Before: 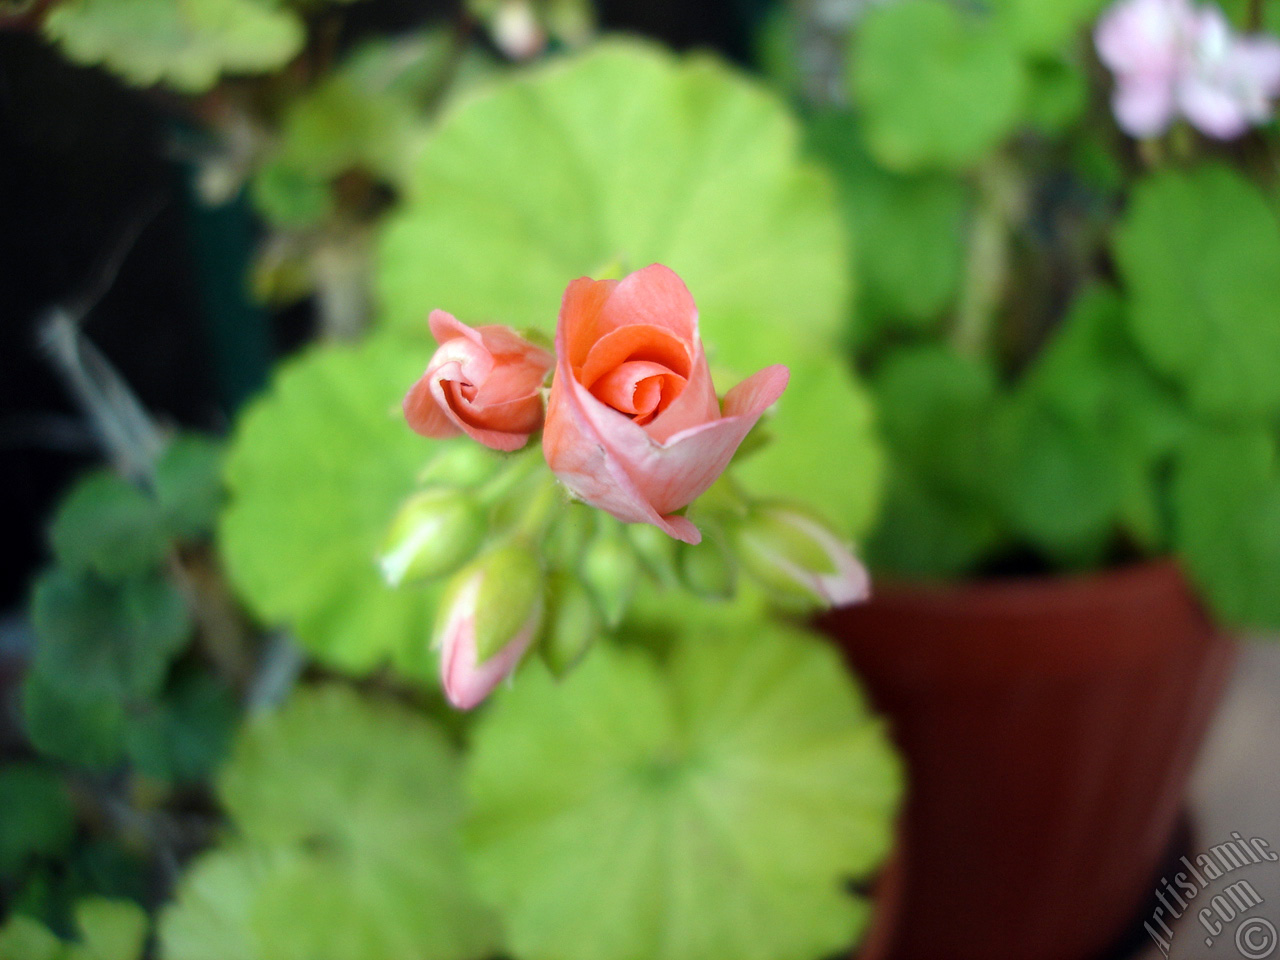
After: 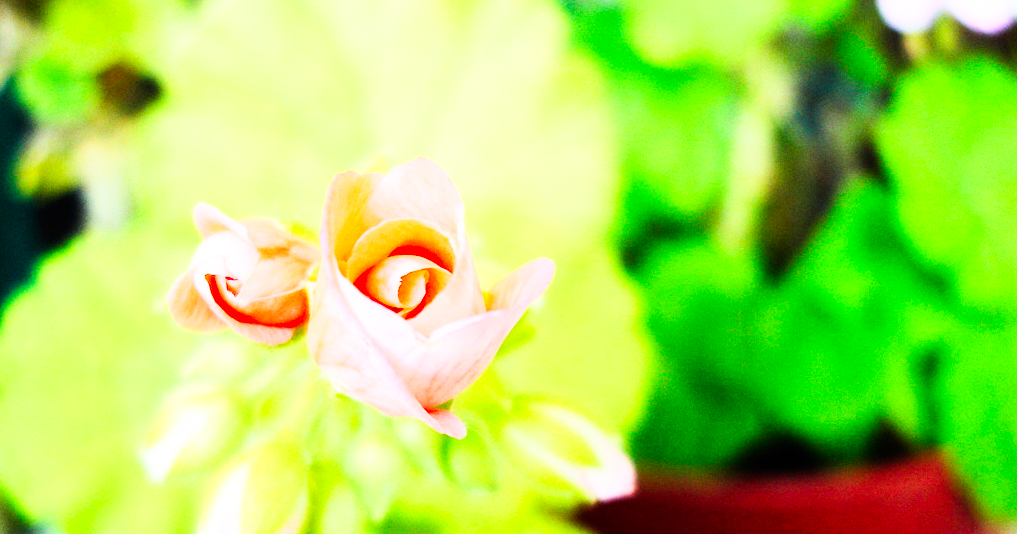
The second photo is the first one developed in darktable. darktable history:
crop: left 18.38%, top 11.092%, right 2.134%, bottom 33.217%
base curve: curves: ch0 [(0, 0) (0.007, 0.004) (0.027, 0.03) (0.046, 0.07) (0.207, 0.54) (0.442, 0.872) (0.673, 0.972) (1, 1)], preserve colors none
exposure: black level correction 0.001, compensate highlight preservation false
tone curve: curves: ch0 [(0, 0) (0.093, 0.104) (0.226, 0.291) (0.327, 0.431) (0.471, 0.648) (0.759, 0.926) (1, 1)], color space Lab, linked channels, preserve colors none
